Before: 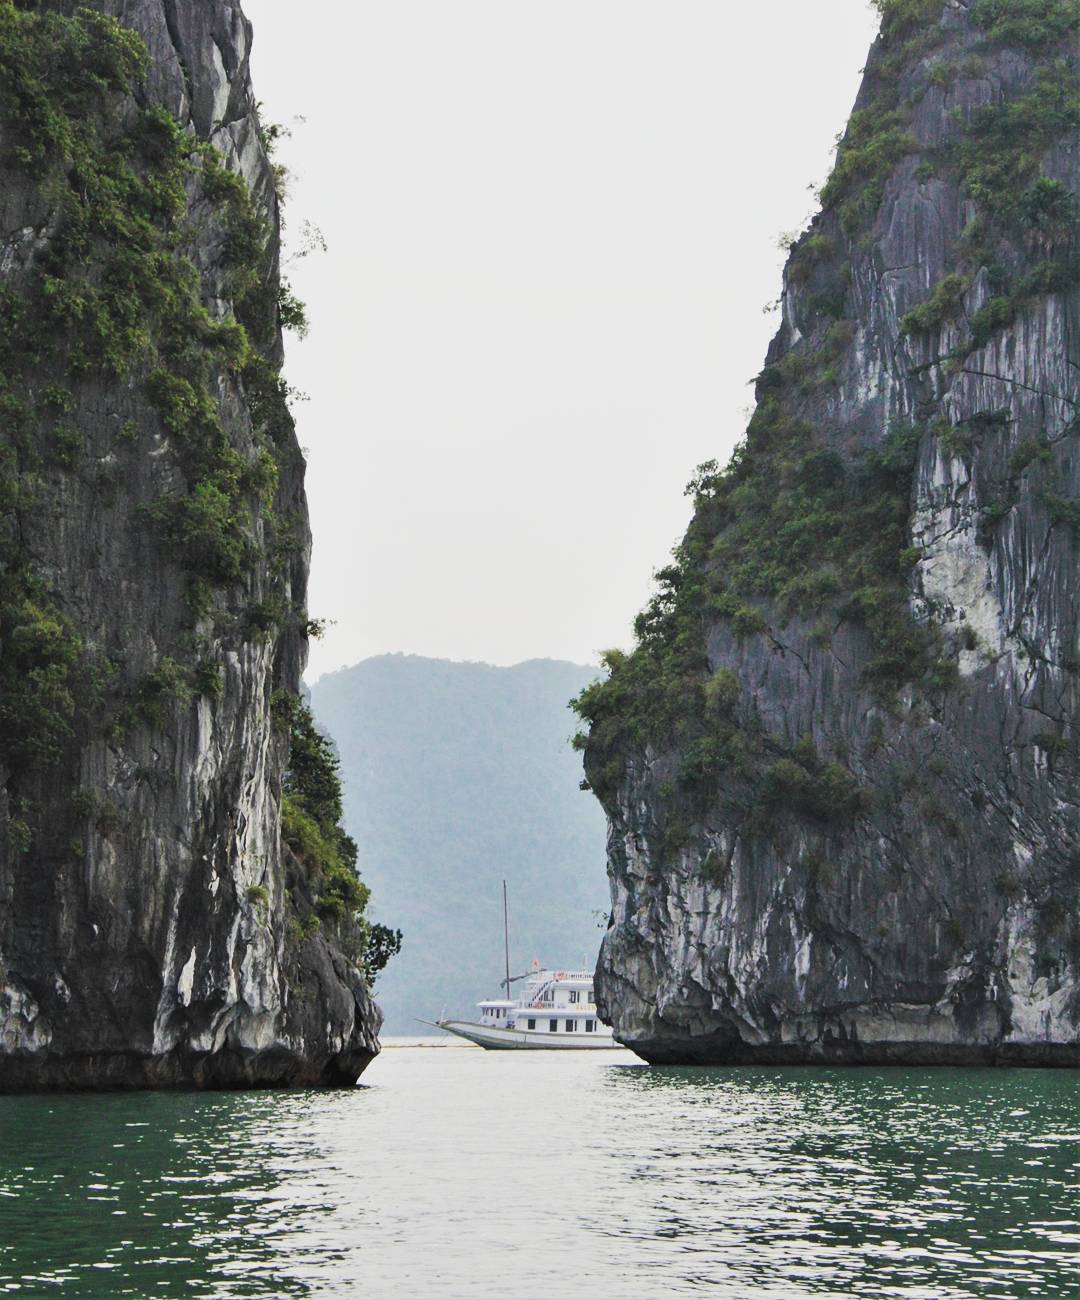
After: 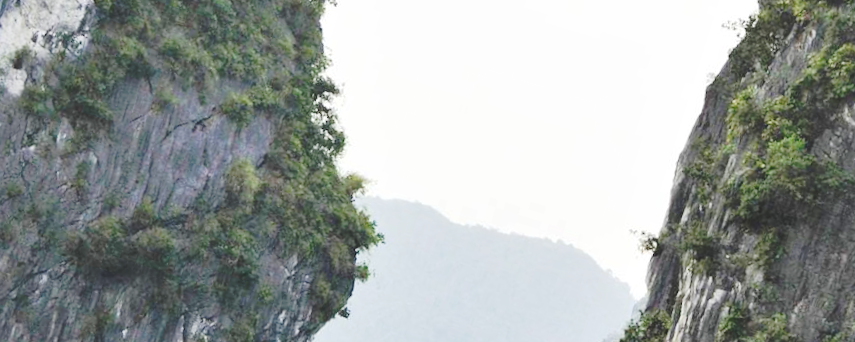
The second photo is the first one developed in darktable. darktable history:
crop and rotate: angle 16.12°, top 30.835%, bottom 35.653%
rotate and perspective: rotation -1.17°, automatic cropping off
tone curve: curves: ch0 [(0, 0) (0.003, 0.049) (0.011, 0.052) (0.025, 0.057) (0.044, 0.069) (0.069, 0.076) (0.1, 0.09) (0.136, 0.111) (0.177, 0.15) (0.224, 0.197) (0.277, 0.267) (0.335, 0.366) (0.399, 0.477) (0.468, 0.561) (0.543, 0.651) (0.623, 0.733) (0.709, 0.804) (0.801, 0.869) (0.898, 0.924) (1, 1)], preserve colors none
color balance: lift [1.01, 1, 1, 1], gamma [1.097, 1, 1, 1], gain [0.85, 1, 1, 1]
exposure: black level correction 0, exposure 0.5 EV, compensate exposure bias true, compensate highlight preservation false
